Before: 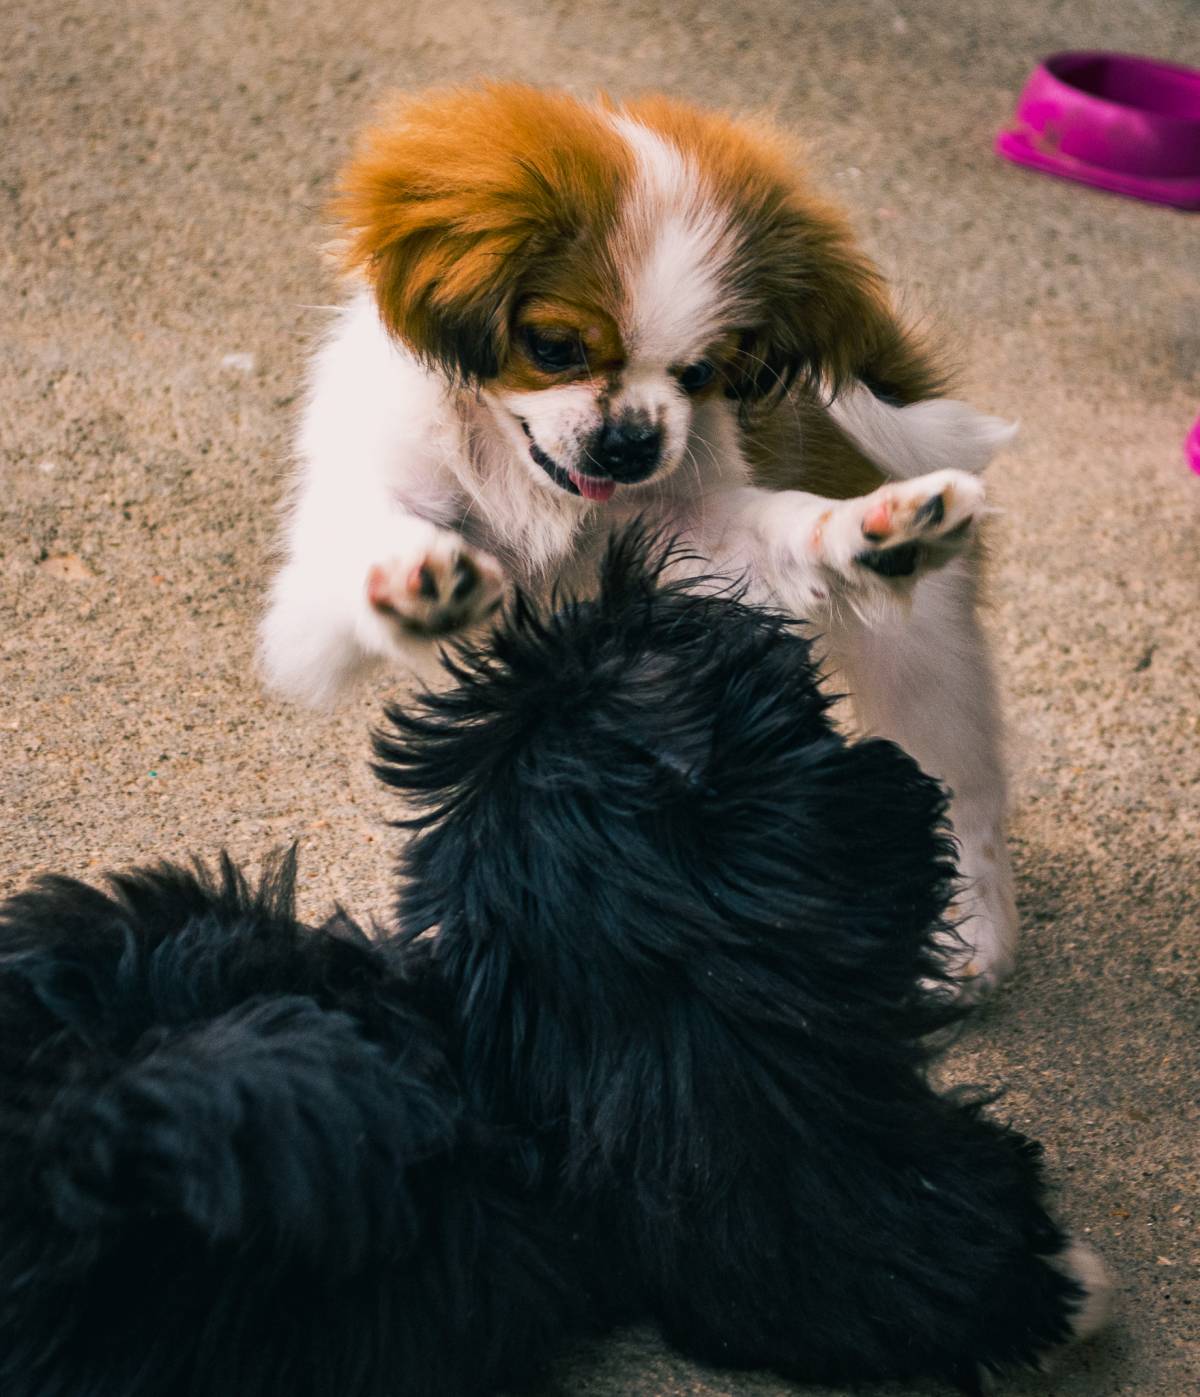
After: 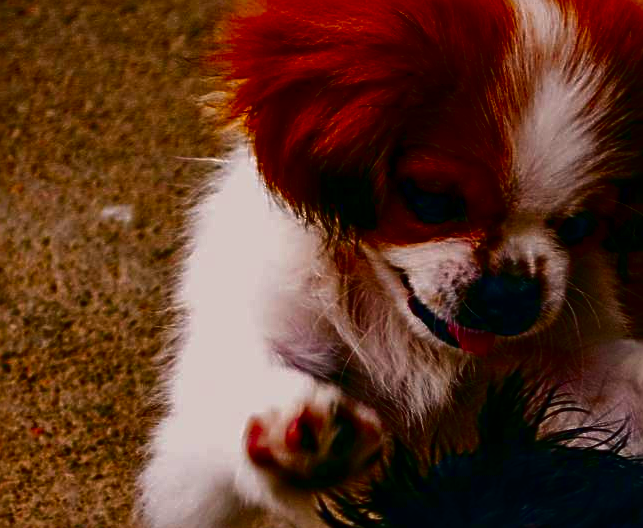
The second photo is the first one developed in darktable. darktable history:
contrast brightness saturation: brightness -1, saturation 1
sharpen: radius 3.119
crop: left 10.121%, top 10.631%, right 36.218%, bottom 51.526%
